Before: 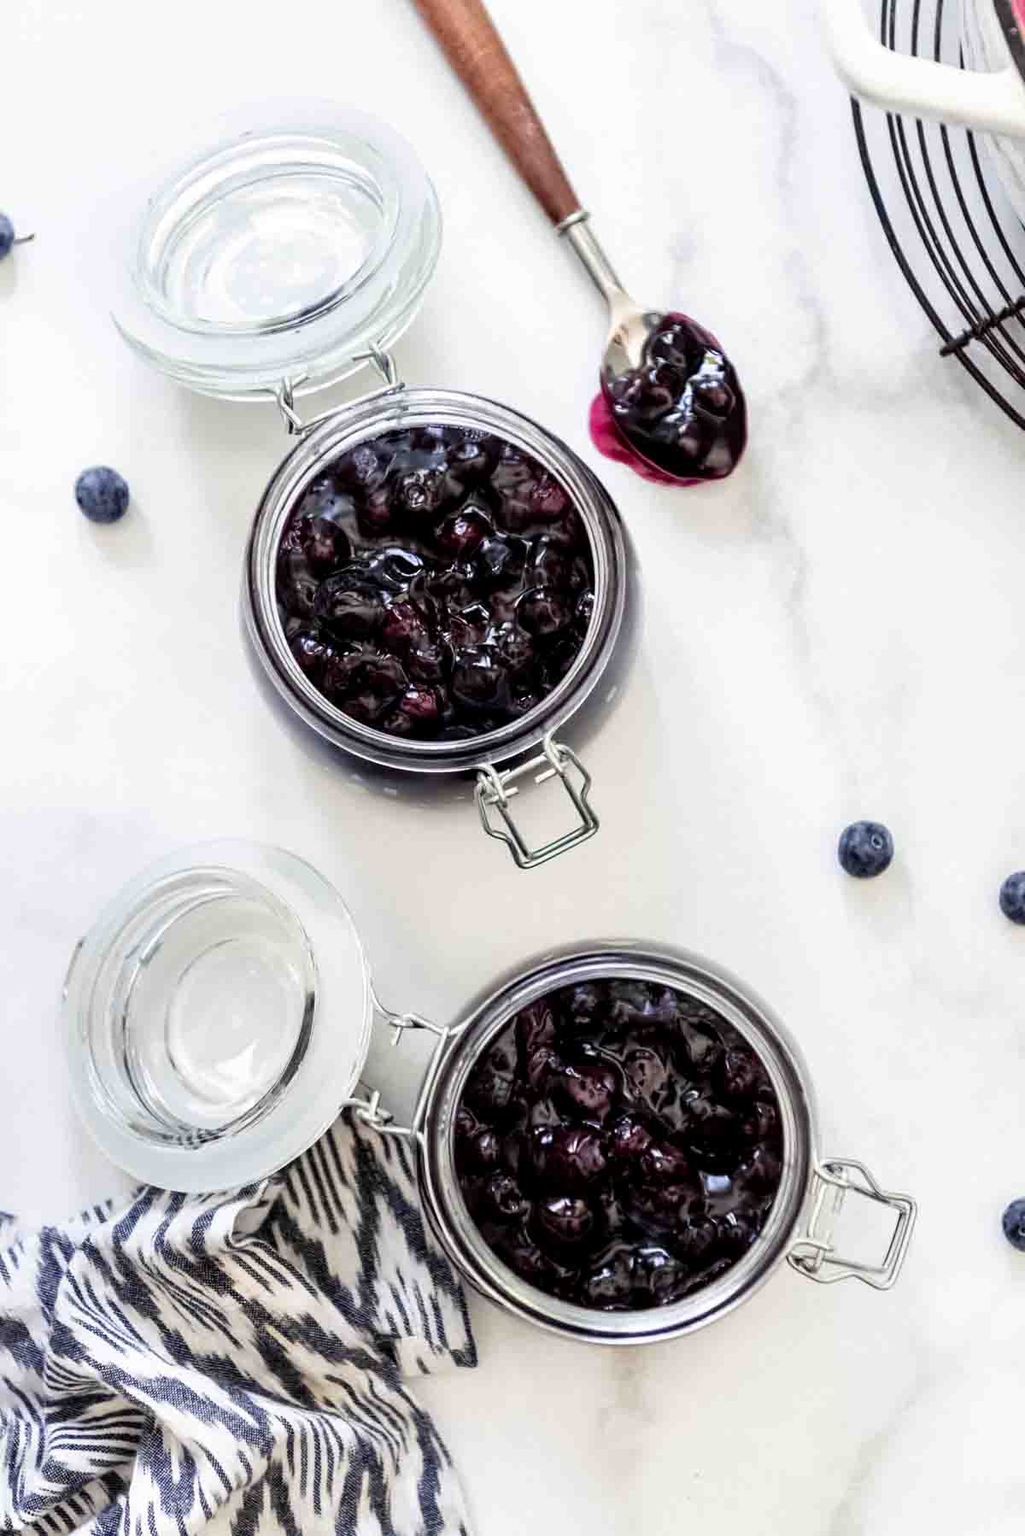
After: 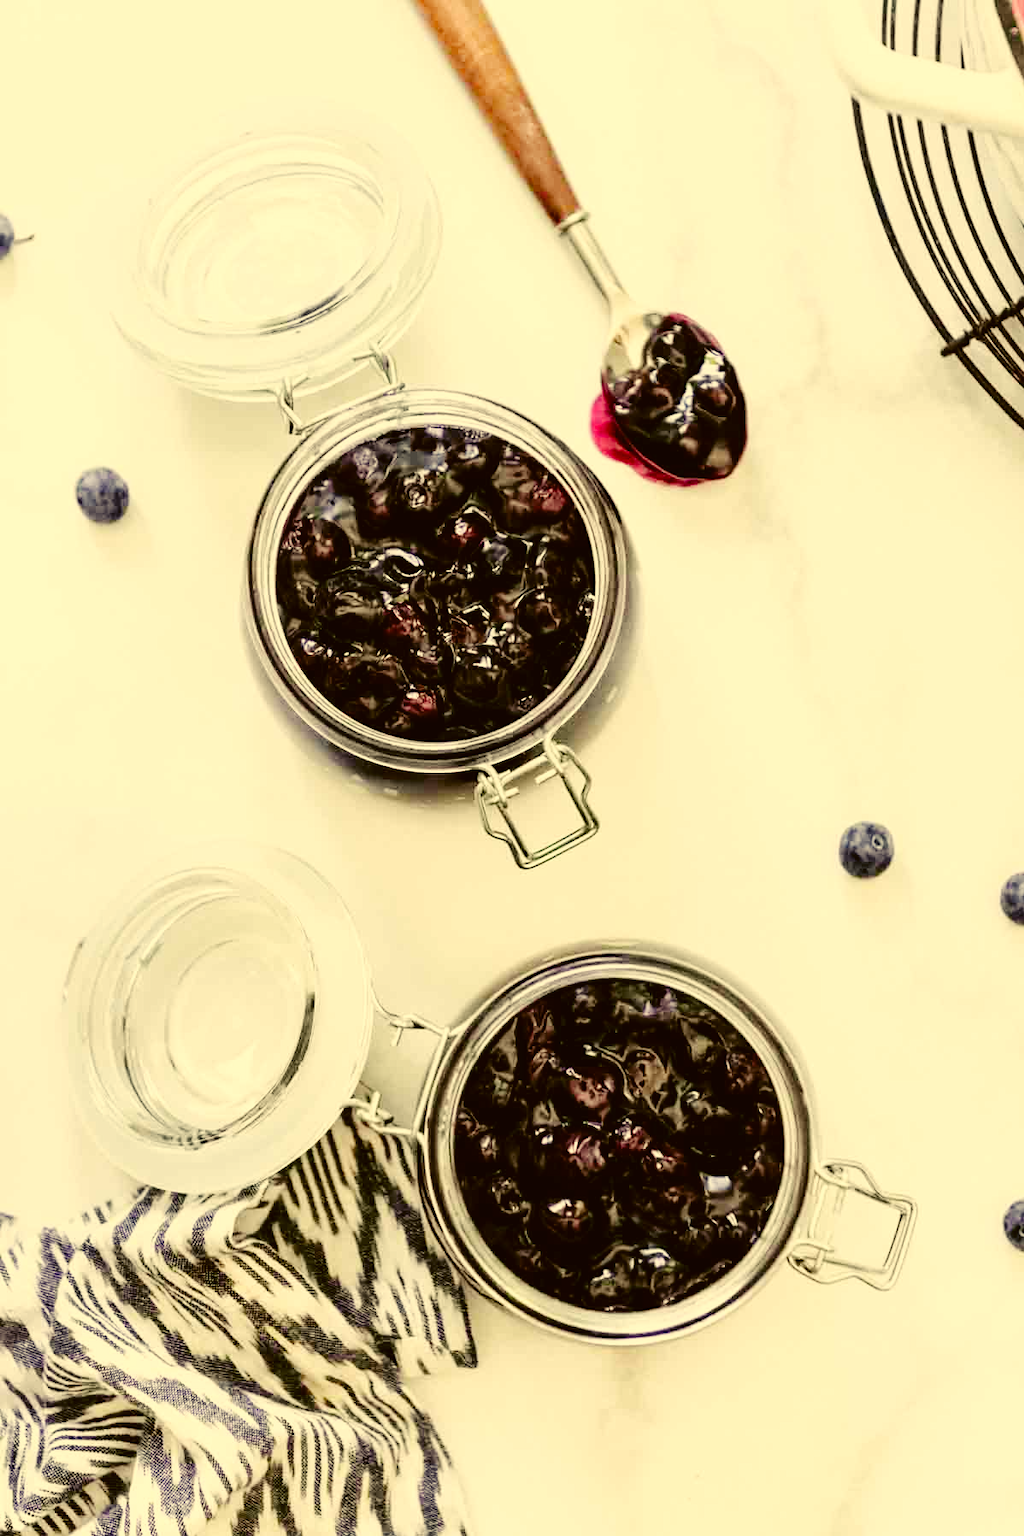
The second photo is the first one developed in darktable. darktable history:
color correction: highlights a* 0.113, highlights b* 29.34, shadows a* -0.194, shadows b* 21.35
tone curve: curves: ch0 [(0, 0.014) (0.12, 0.096) (0.386, 0.49) (0.54, 0.684) (0.751, 0.855) (0.89, 0.943) (0.998, 0.989)]; ch1 [(0, 0) (0.133, 0.099) (0.437, 0.41) (0.5, 0.5) (0.517, 0.536) (0.548, 0.575) (0.582, 0.639) (0.627, 0.692) (0.836, 0.868) (1, 1)]; ch2 [(0, 0) (0.374, 0.341) (0.456, 0.443) (0.478, 0.49) (0.501, 0.5) (0.528, 0.538) (0.55, 0.6) (0.572, 0.633) (0.702, 0.775) (1, 1)], preserve colors none
